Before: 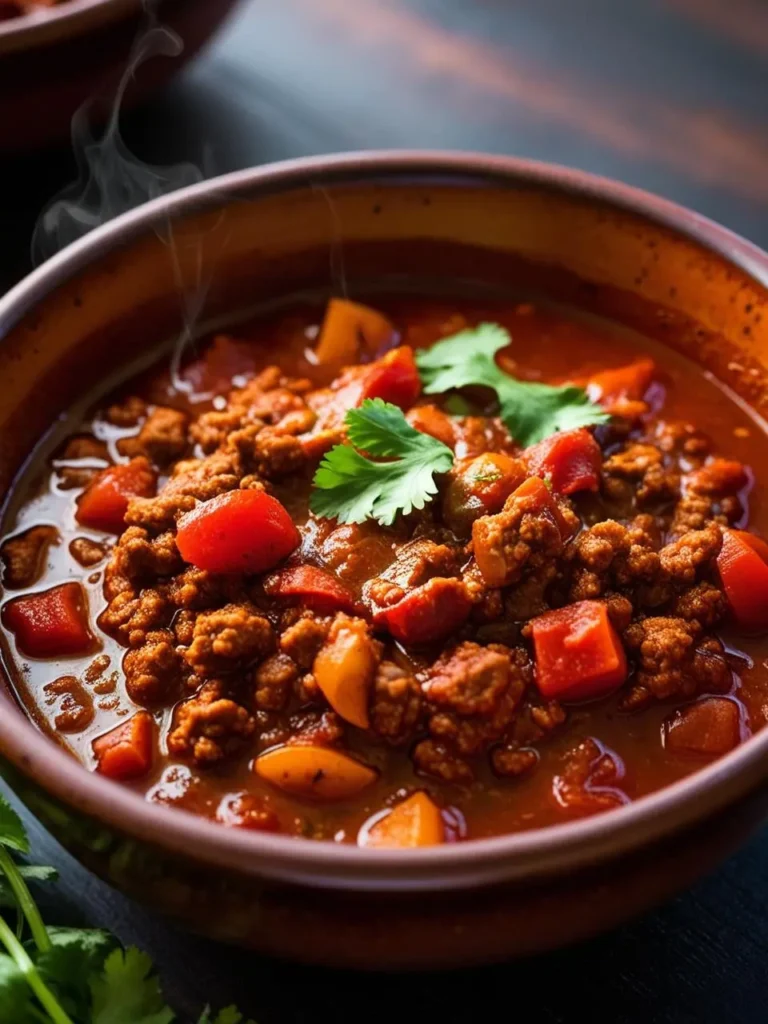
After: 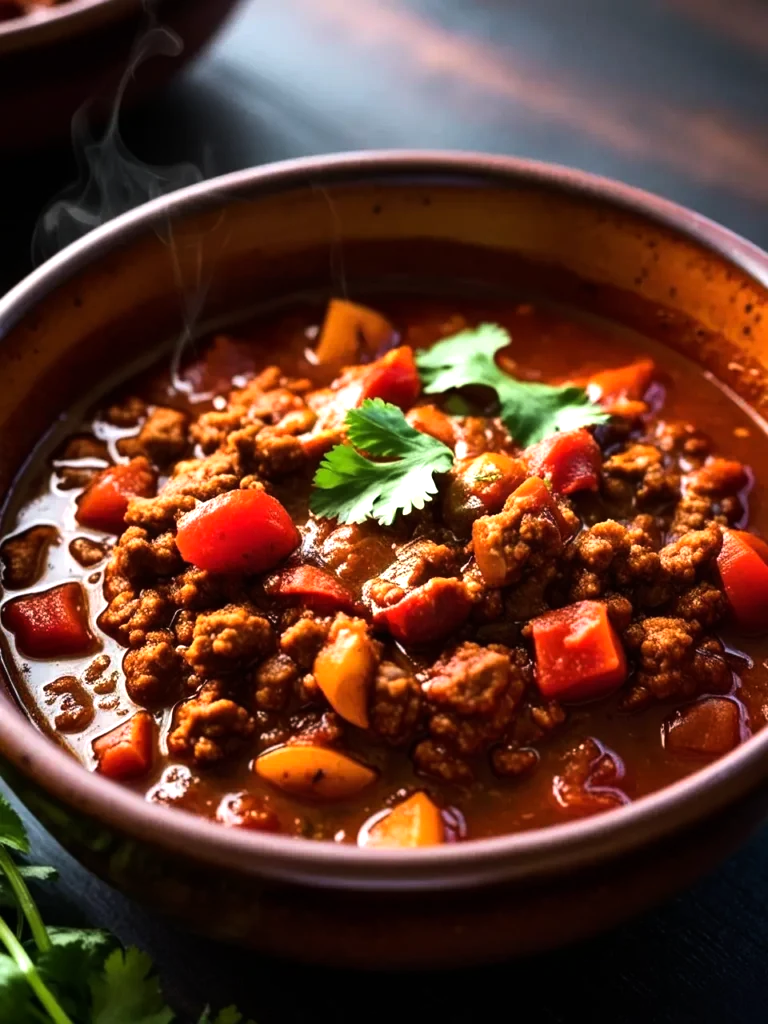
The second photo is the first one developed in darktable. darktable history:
tone equalizer: -8 EV -0.764 EV, -7 EV -0.695 EV, -6 EV -0.639 EV, -5 EV -0.407 EV, -3 EV 0.367 EV, -2 EV 0.6 EV, -1 EV 0.695 EV, +0 EV 0.776 EV, edges refinement/feathering 500, mask exposure compensation -1.57 EV, preserve details no
